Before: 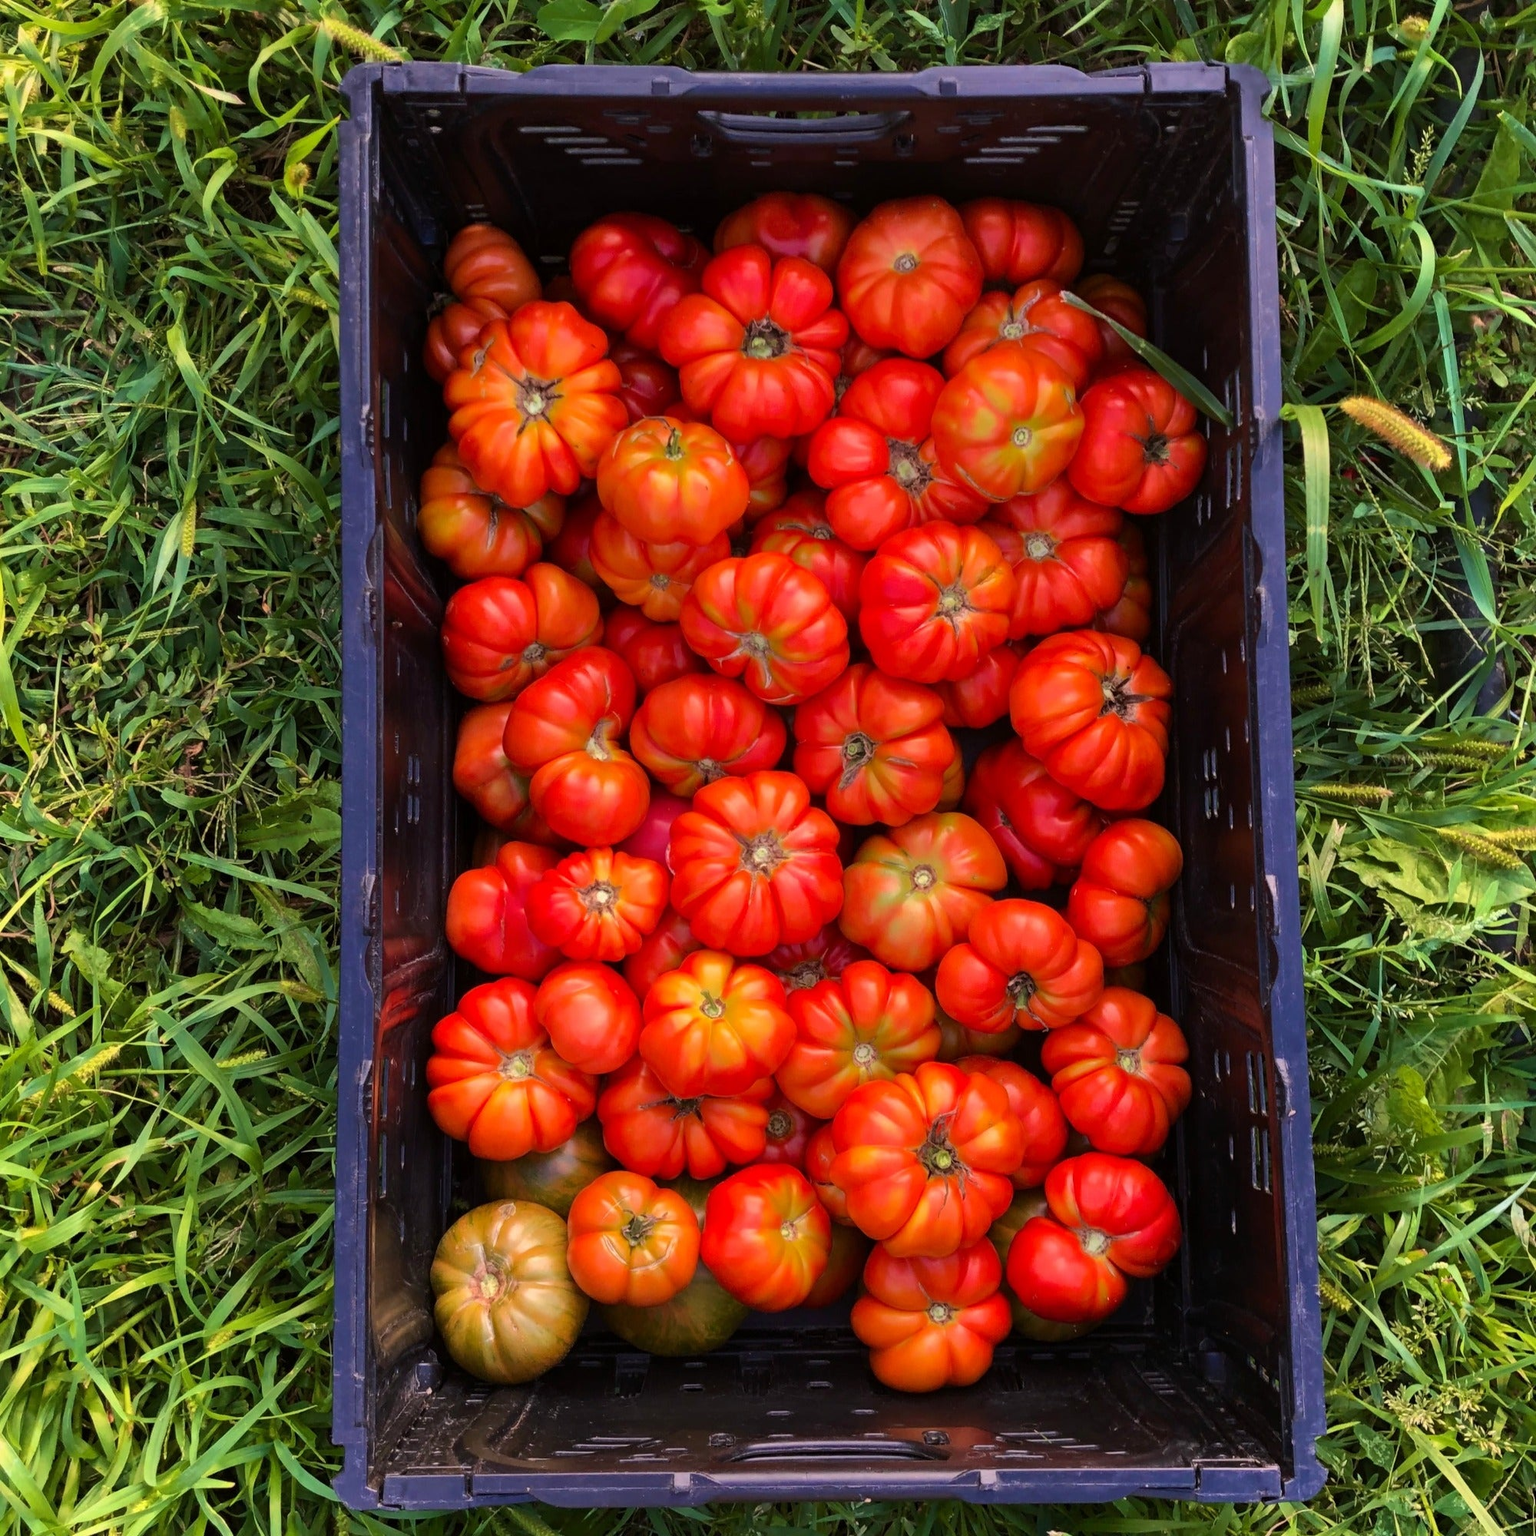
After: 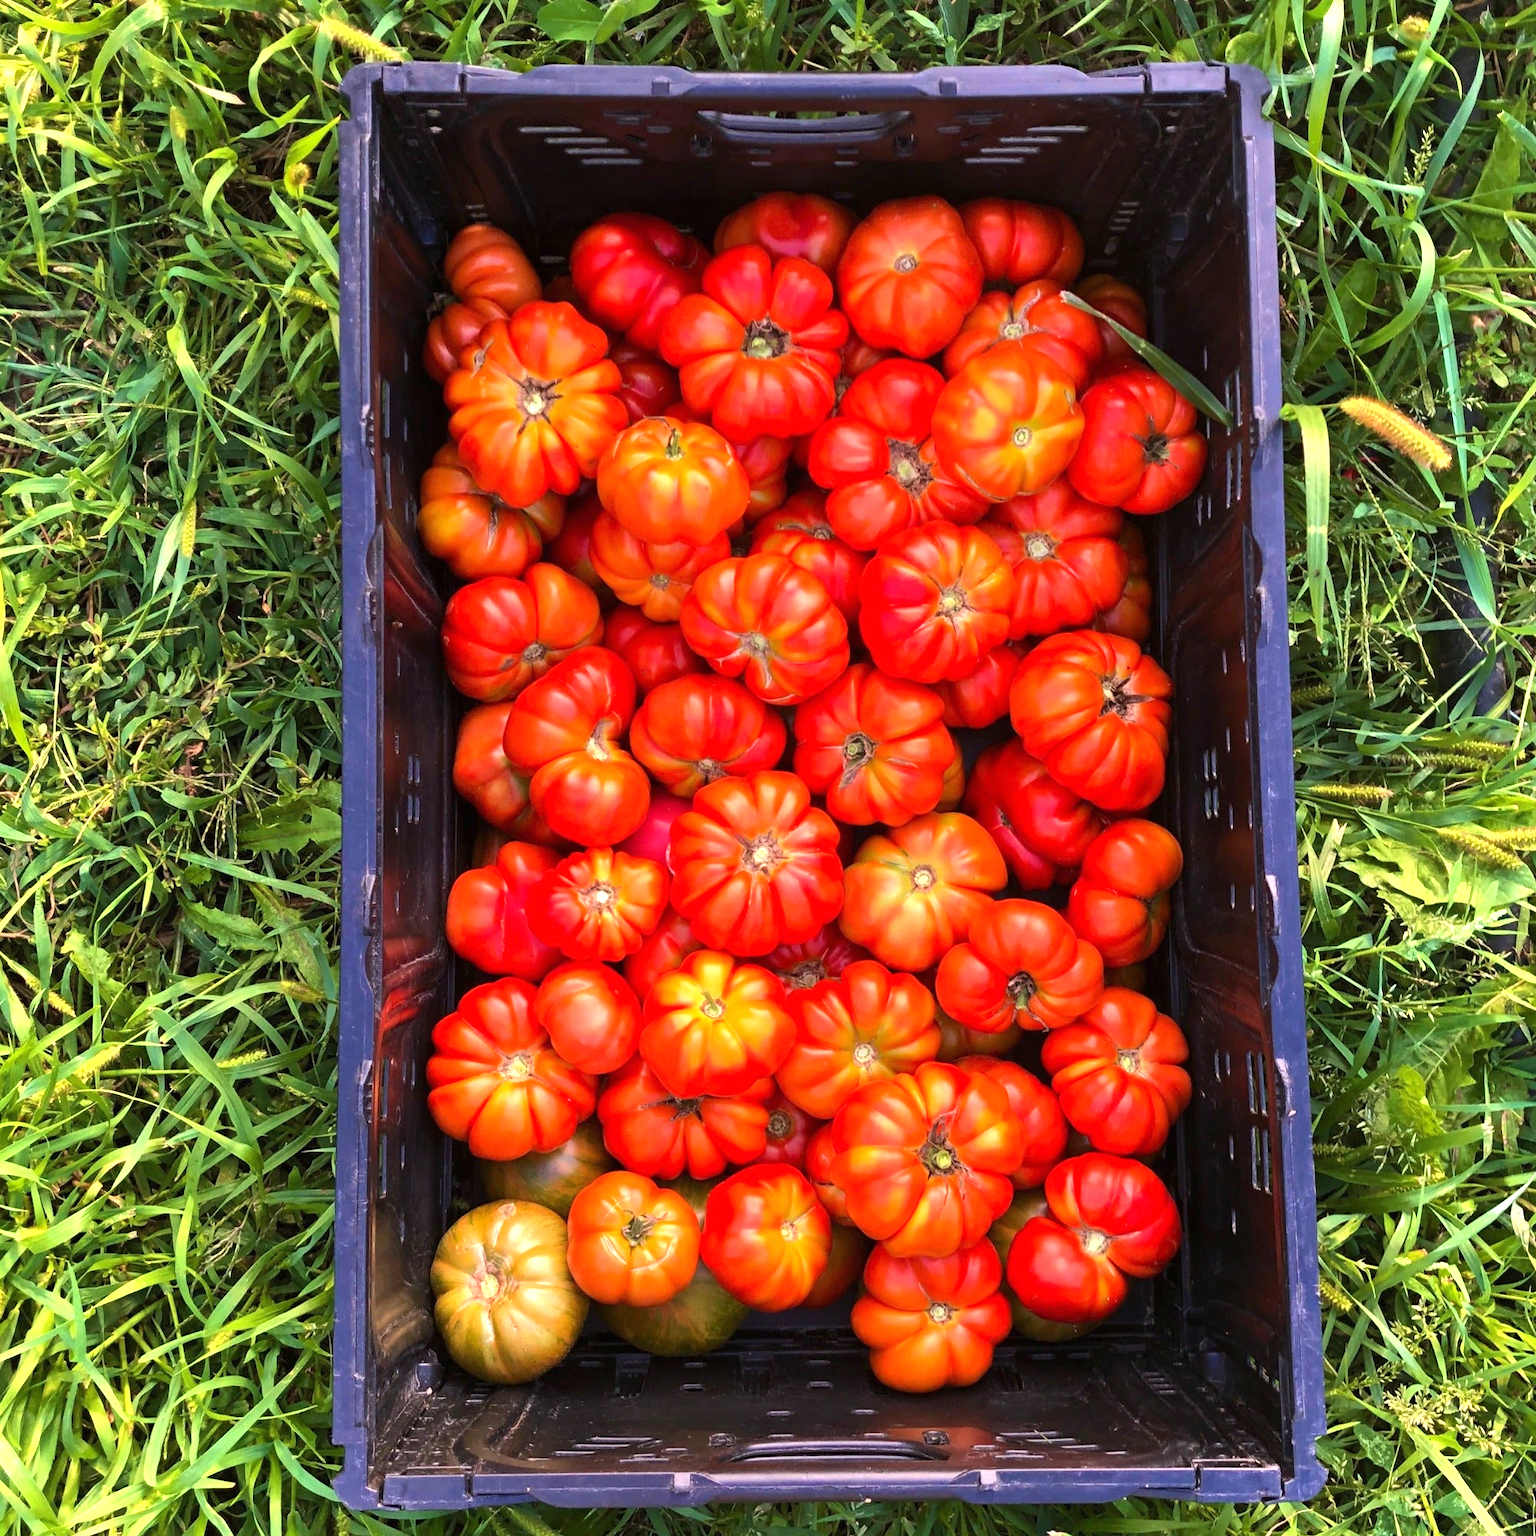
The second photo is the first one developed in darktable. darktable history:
exposure: black level correction 0, exposure 0.896 EV, compensate highlight preservation false
